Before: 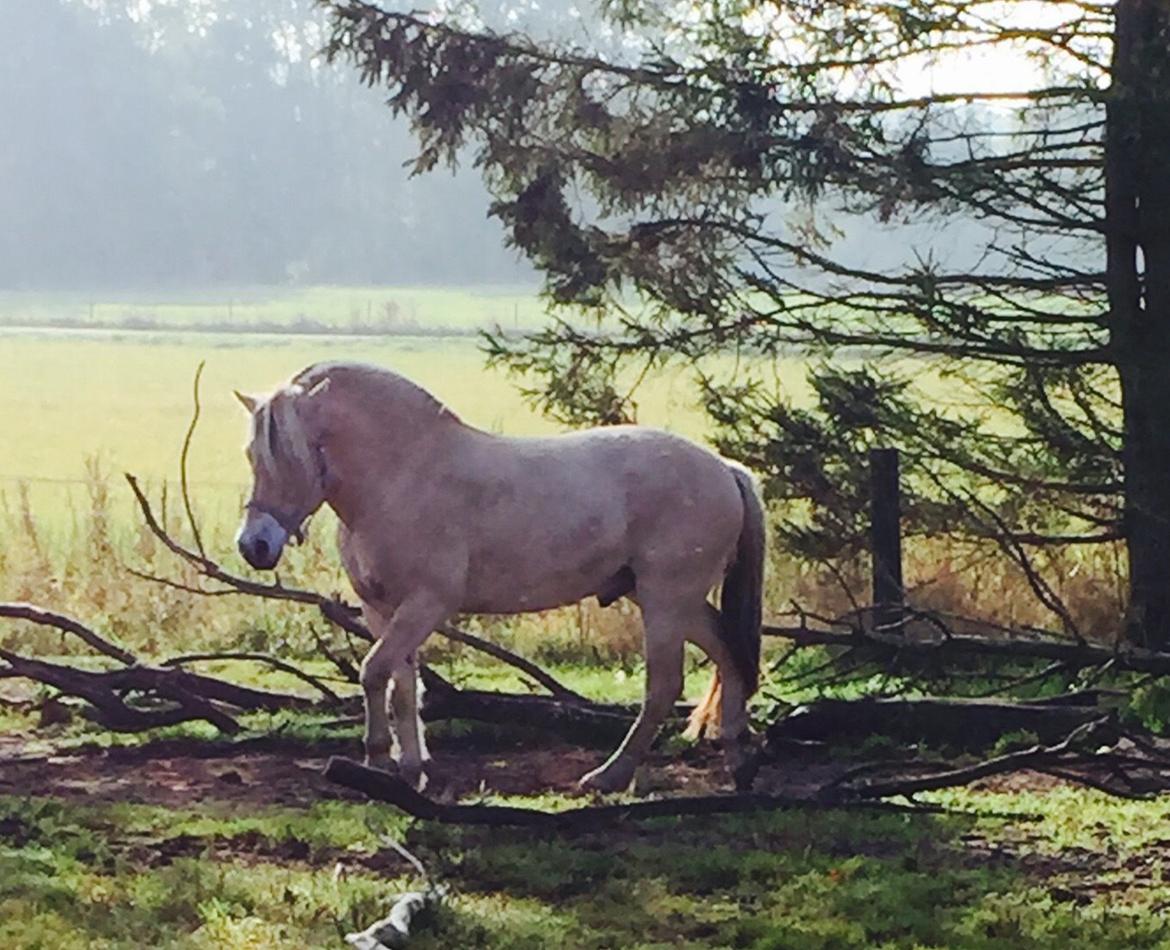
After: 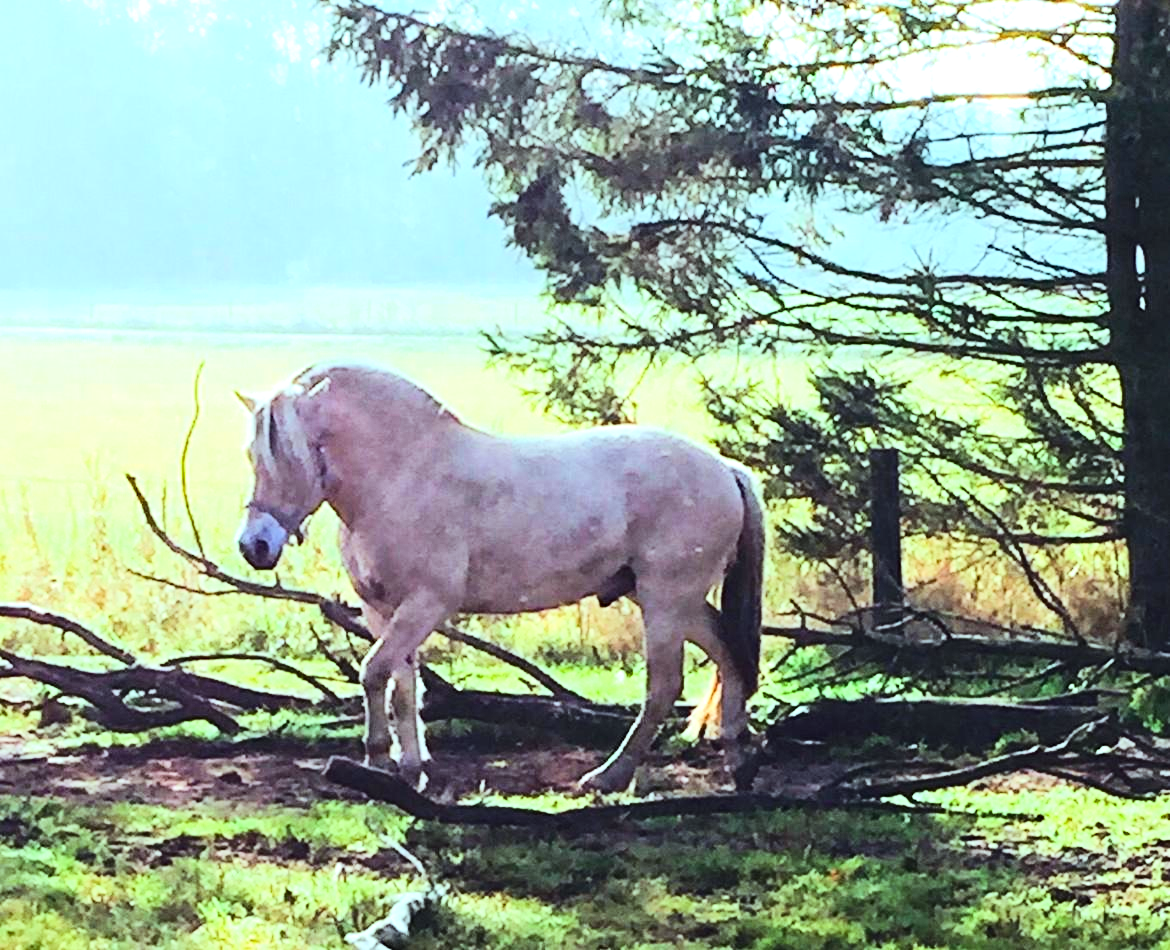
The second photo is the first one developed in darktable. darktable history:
haze removal: compatibility mode true, adaptive false
color balance rgb: shadows lift › chroma 2.005%, shadows lift › hue 215.55°, highlights gain › luminance 15.267%, highlights gain › chroma 3.885%, highlights gain › hue 208.15°, perceptual saturation grading › global saturation 0.633%, perceptual brilliance grading › highlights 10.988%, perceptual brilliance grading › shadows -10.631%, contrast -9.553%
tone equalizer: -7 EV 0.144 EV, -6 EV 0.573 EV, -5 EV 1.15 EV, -4 EV 1.35 EV, -3 EV 1.17 EV, -2 EV 0.6 EV, -1 EV 0.157 EV, edges refinement/feathering 500, mask exposure compensation -1.57 EV, preserve details no
